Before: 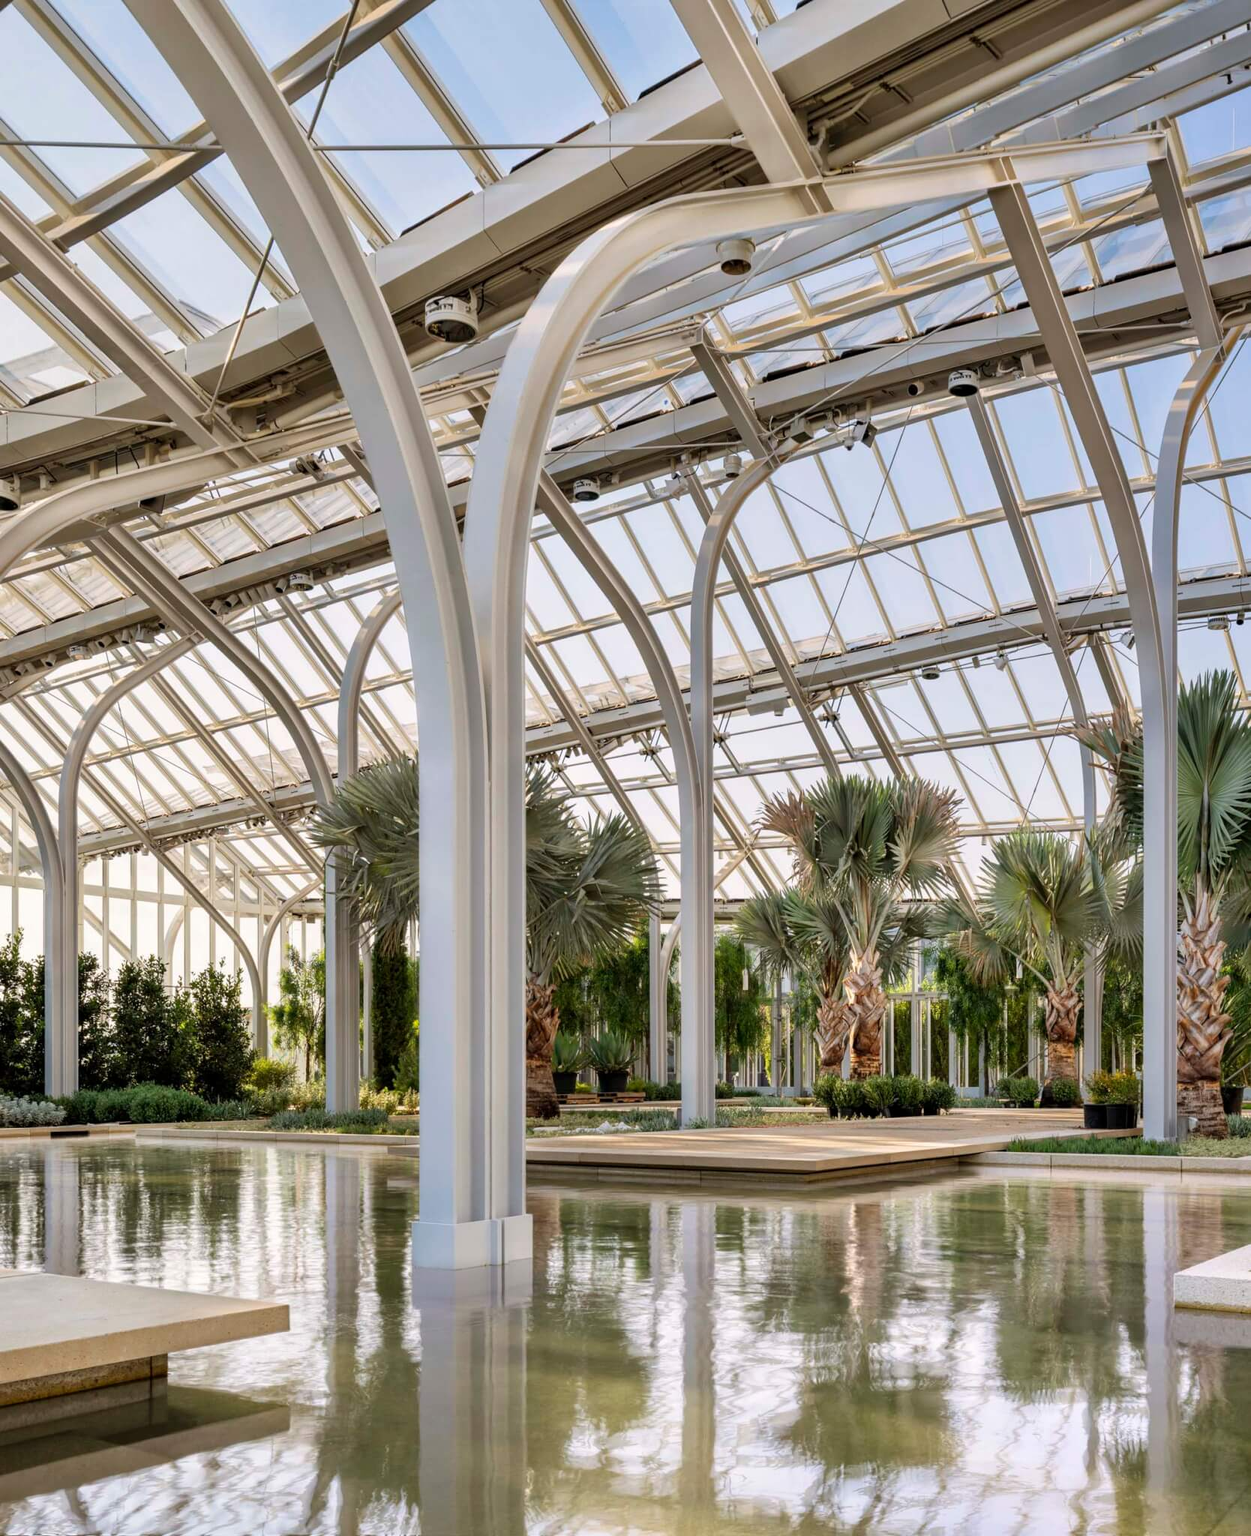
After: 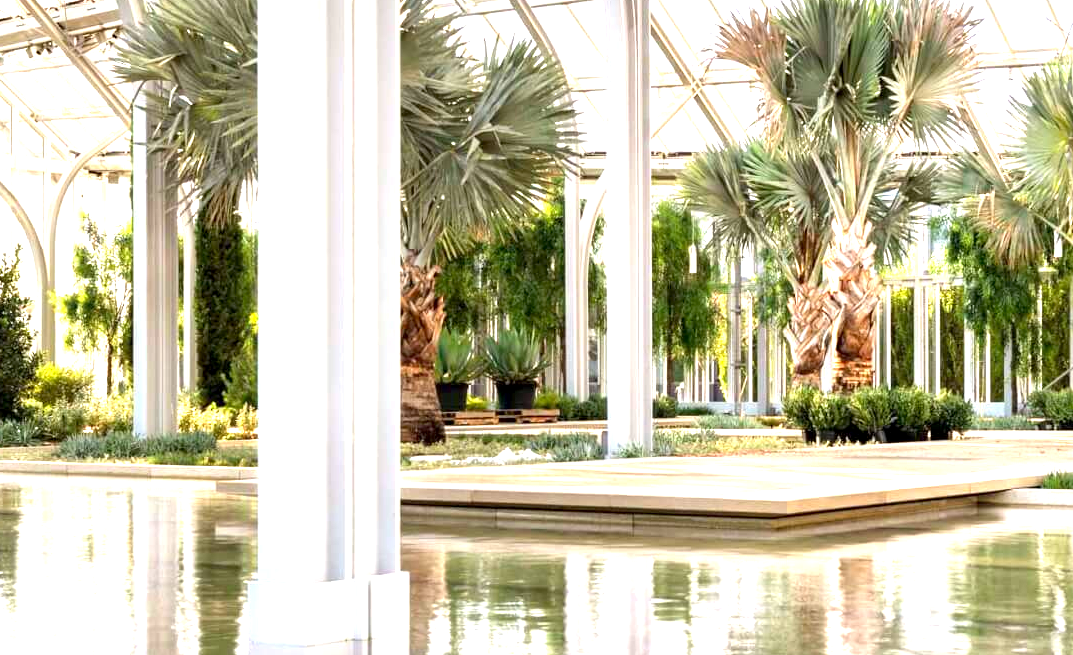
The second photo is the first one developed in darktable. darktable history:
exposure: black level correction 0.001, exposure 1.646 EV, compensate exposure bias true, compensate highlight preservation false
crop: left 18.091%, top 51.13%, right 17.525%, bottom 16.85%
tone equalizer: on, module defaults
